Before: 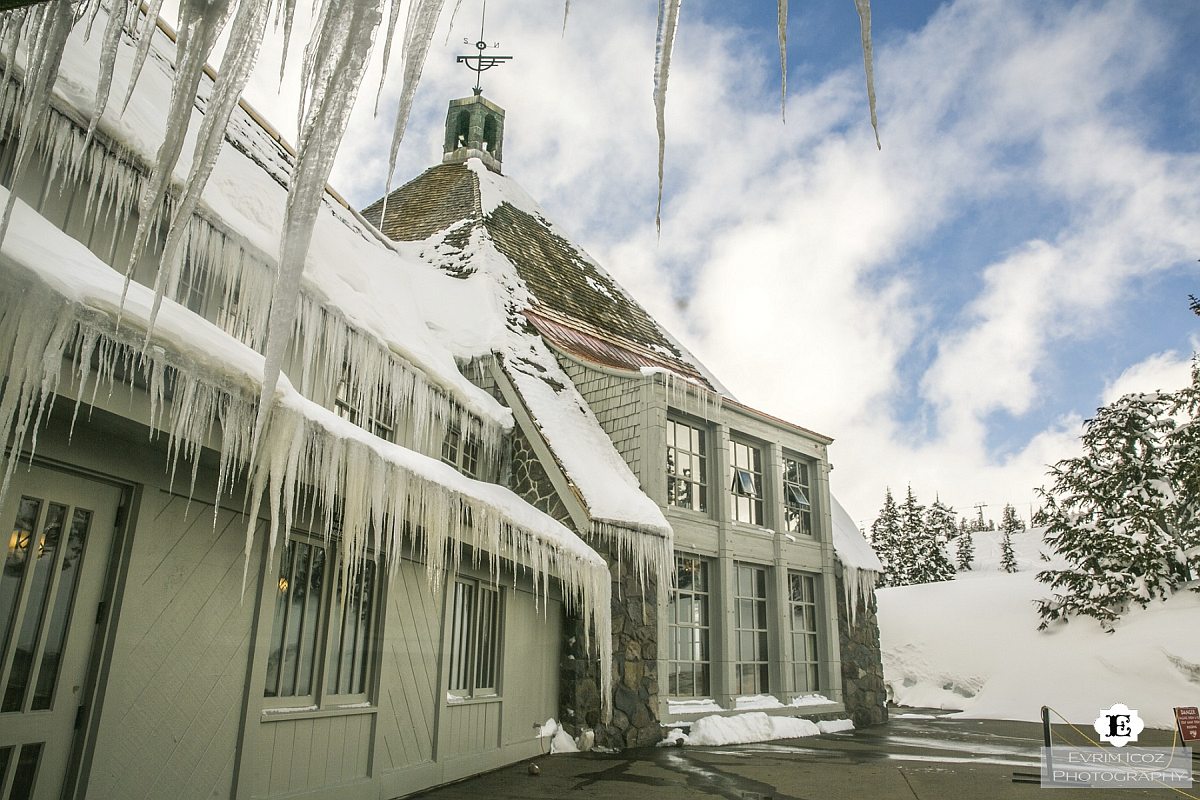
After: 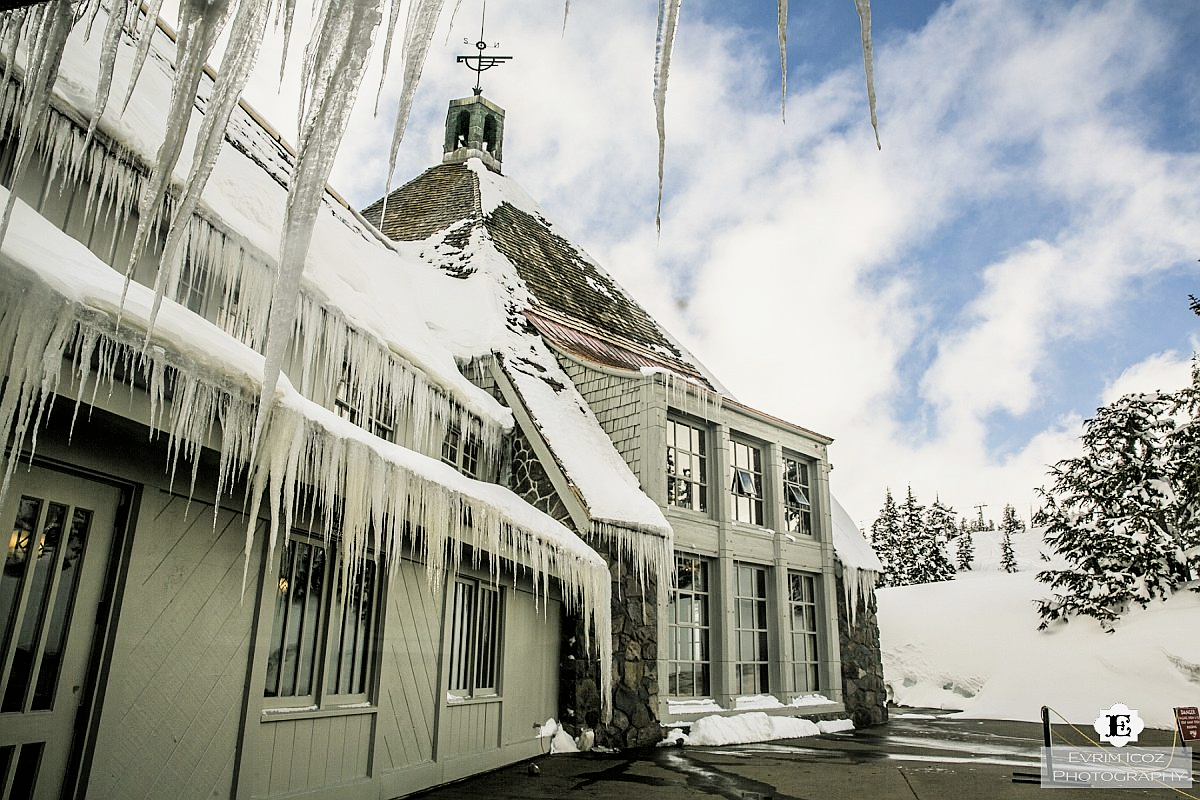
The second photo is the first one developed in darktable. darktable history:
filmic rgb: black relative exposure -4 EV, white relative exposure 3 EV, hardness 3.02, contrast 1.4
sharpen: amount 0.2
